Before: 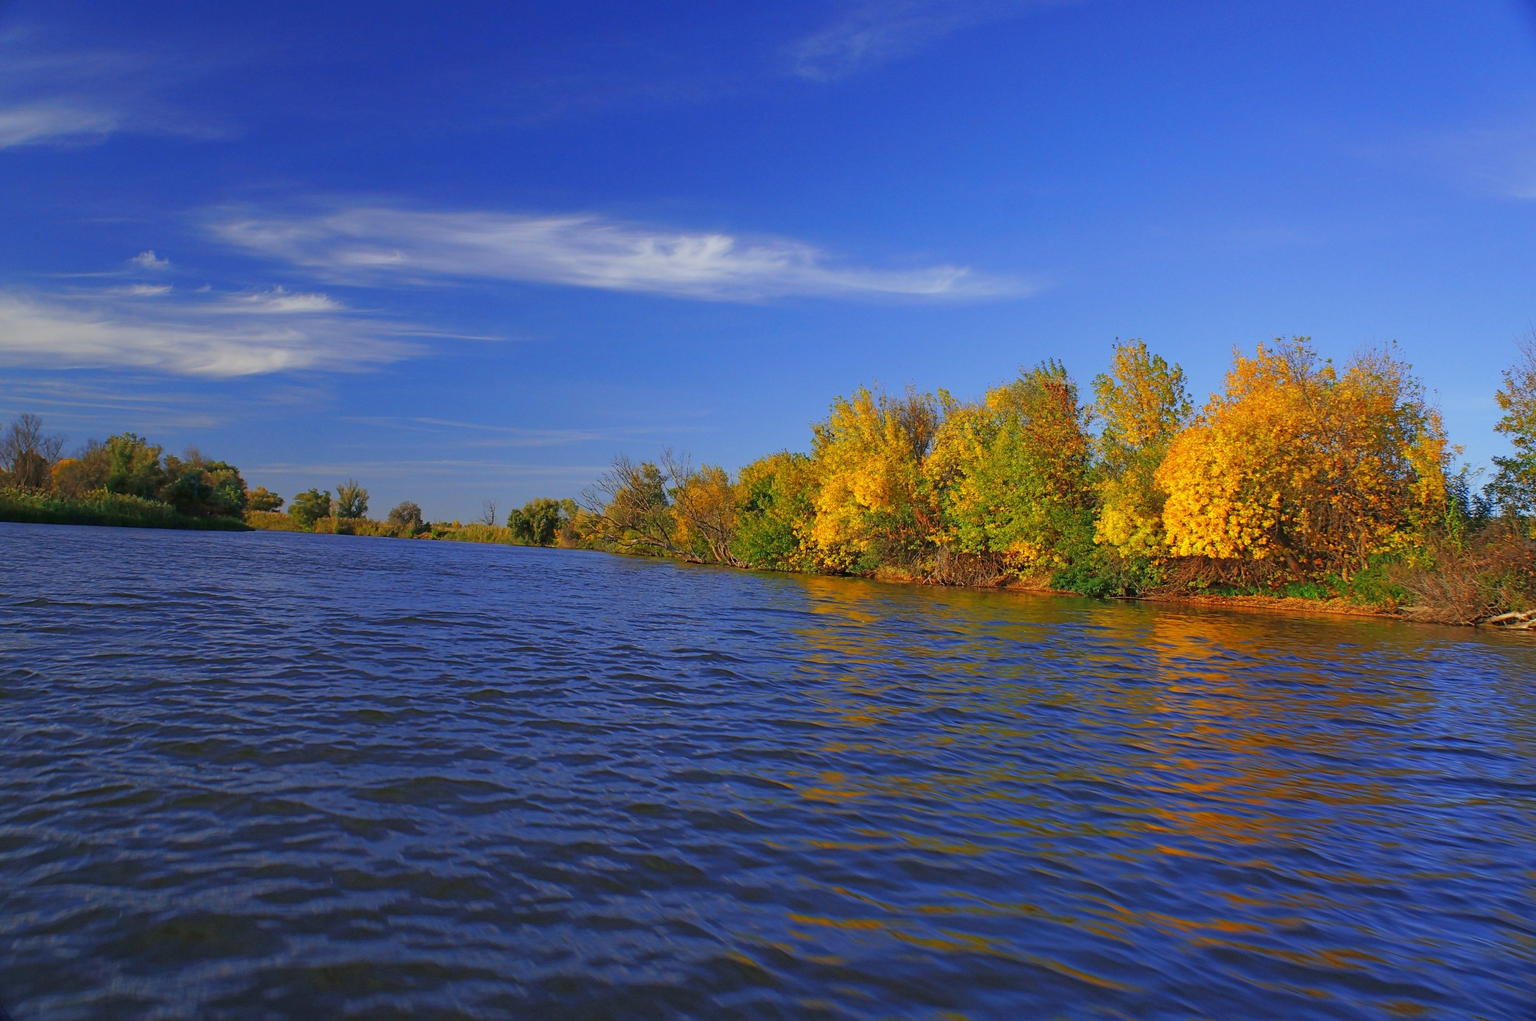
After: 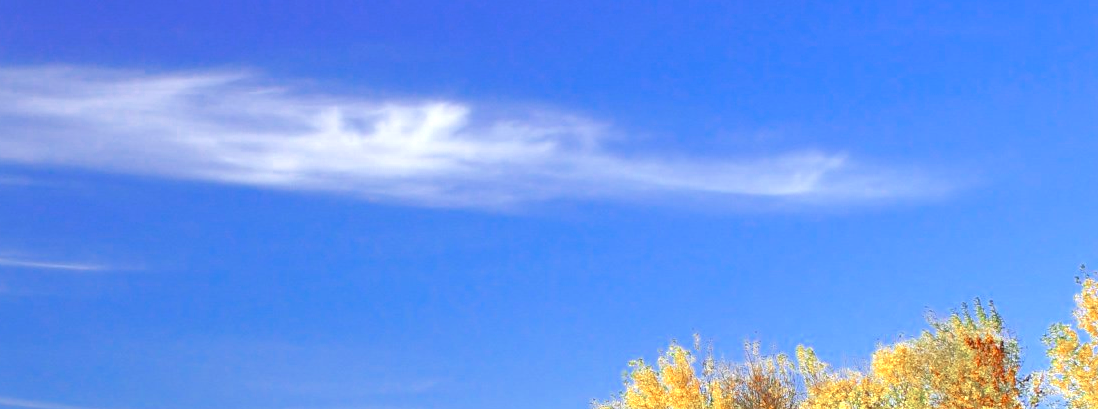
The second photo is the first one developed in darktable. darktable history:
color zones: curves: ch0 [(0, 0.5) (0.125, 0.4) (0.25, 0.5) (0.375, 0.4) (0.5, 0.4) (0.625, 0.35) (0.75, 0.35) (0.875, 0.5)]; ch1 [(0, 0.35) (0.125, 0.45) (0.25, 0.35) (0.375, 0.35) (0.5, 0.35) (0.625, 0.35) (0.75, 0.45) (0.875, 0.35)]; ch2 [(0, 0.6) (0.125, 0.5) (0.25, 0.5) (0.375, 0.6) (0.5, 0.6) (0.625, 0.5) (0.75, 0.5) (0.875, 0.5)]
crop: left 28.64%, top 16.832%, right 26.637%, bottom 58.055%
vignetting: fall-off start 100%, brightness 0.05, saturation 0
contrast brightness saturation: brightness 0.13
exposure: black level correction 0.001, exposure 1.3 EV, compensate highlight preservation false
